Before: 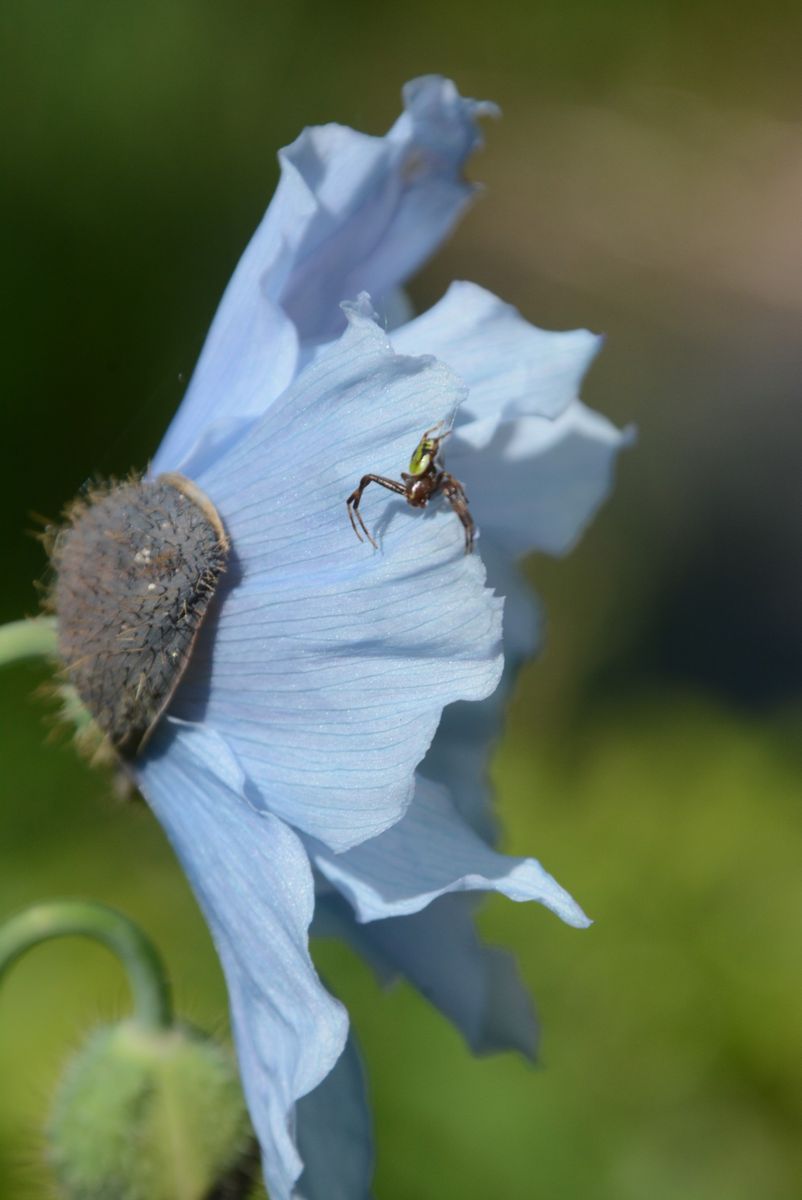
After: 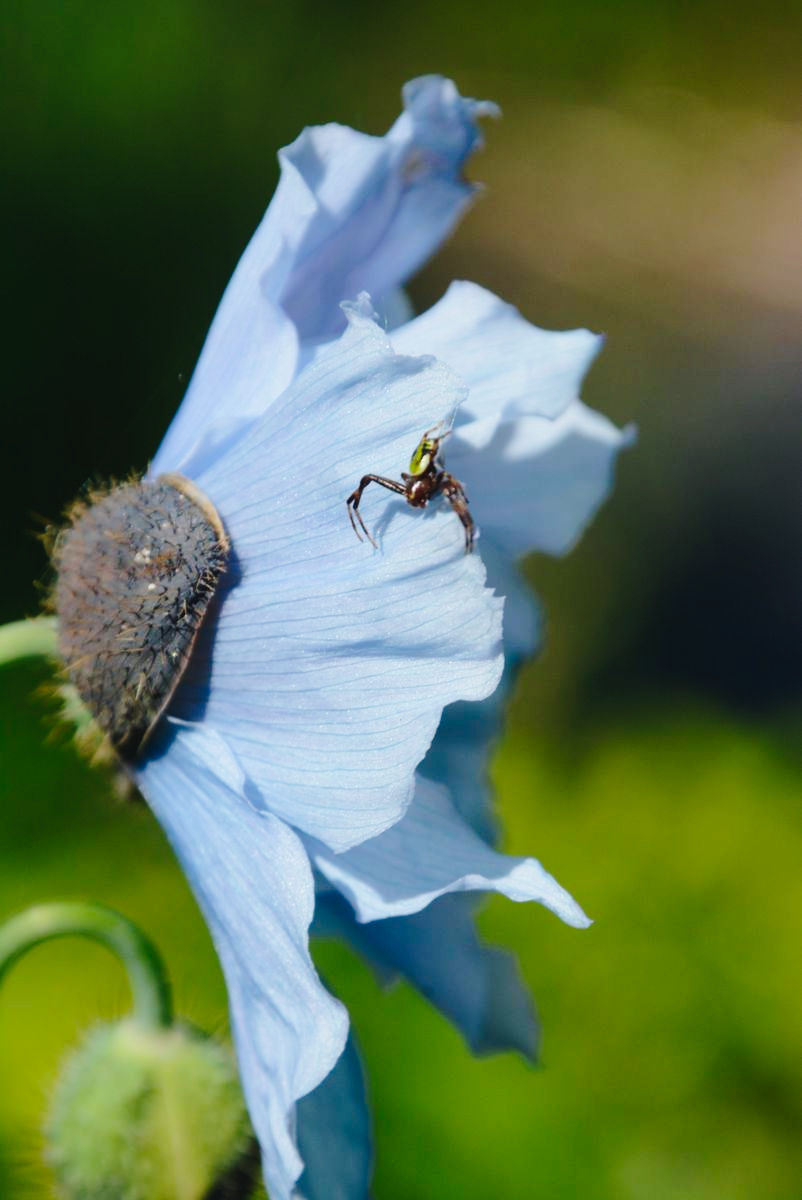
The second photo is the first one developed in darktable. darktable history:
tone curve: curves: ch0 [(0, 0.023) (0.132, 0.075) (0.256, 0.2) (0.454, 0.495) (0.708, 0.78) (0.844, 0.896) (1, 0.98)]; ch1 [(0, 0) (0.37, 0.308) (0.478, 0.46) (0.499, 0.5) (0.513, 0.508) (0.526, 0.533) (0.59, 0.612) (0.764, 0.804) (1, 1)]; ch2 [(0, 0) (0.312, 0.313) (0.461, 0.454) (0.48, 0.477) (0.503, 0.5) (0.526, 0.54) (0.564, 0.595) (0.631, 0.676) (0.713, 0.767) (0.985, 0.966)], preserve colors none
color balance rgb: global offset › chroma 0.058%, global offset › hue 253.07°, perceptual saturation grading › global saturation 1.863%, perceptual saturation grading › highlights -2.18%, perceptual saturation grading › mid-tones 3.409%, perceptual saturation grading › shadows 8.322%, global vibrance 20%
